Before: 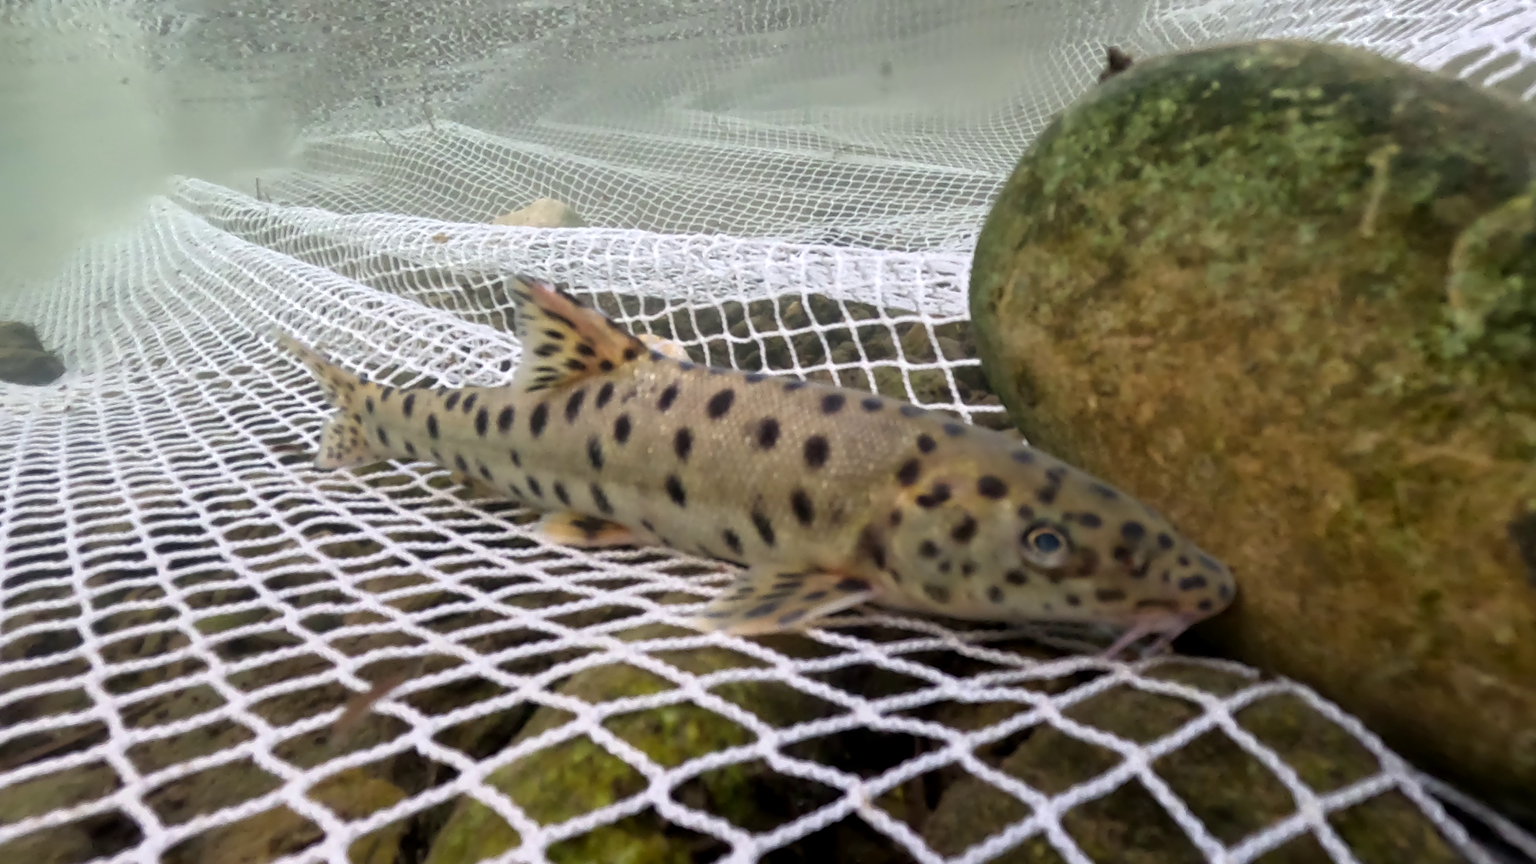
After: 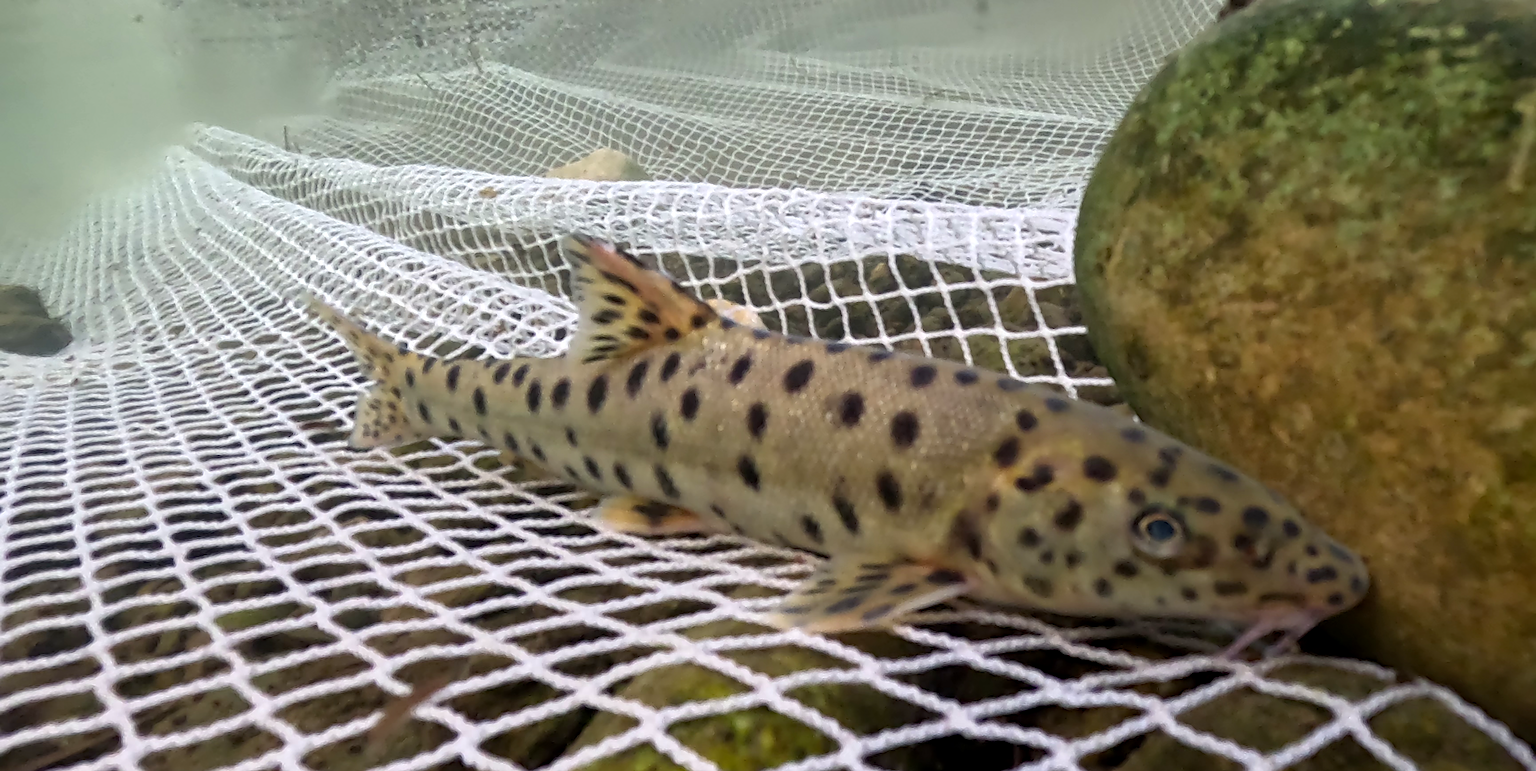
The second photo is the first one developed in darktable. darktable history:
haze removal: compatibility mode true, adaptive false
crop: top 7.49%, right 9.717%, bottom 11.943%
sharpen: on, module defaults
